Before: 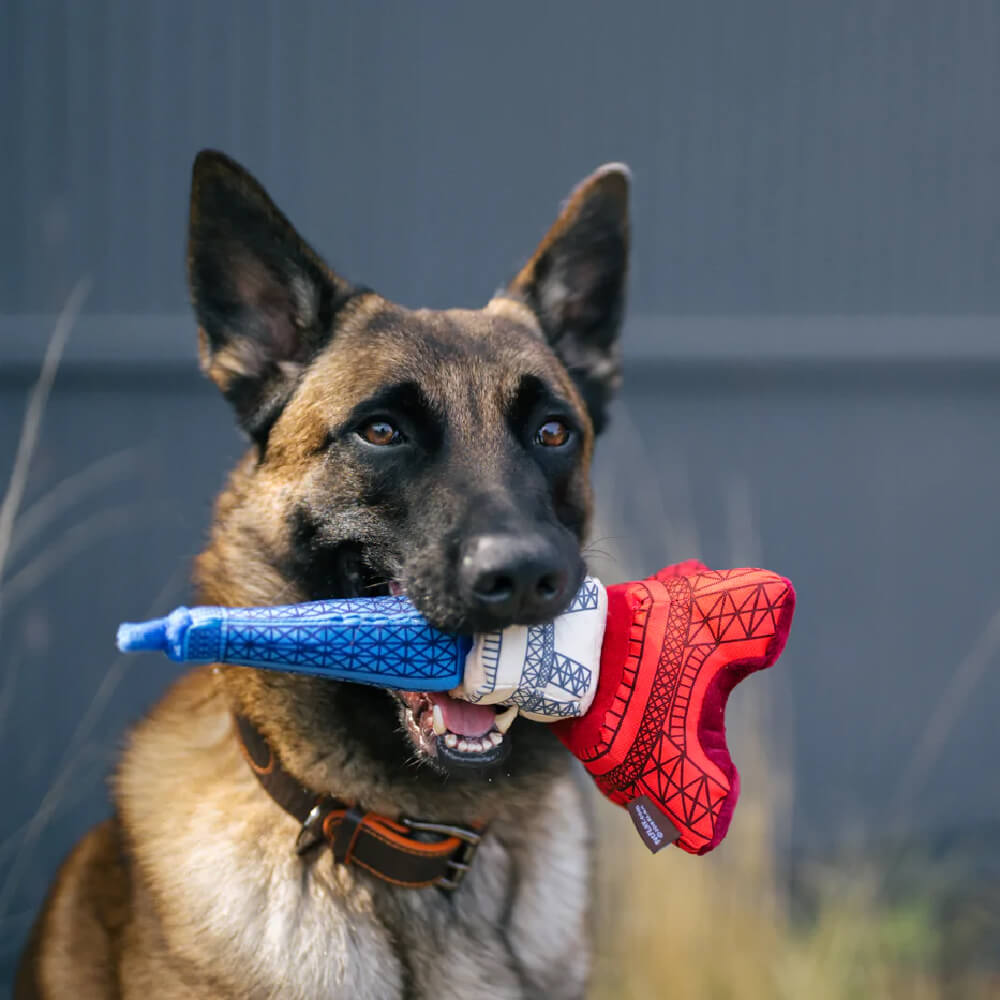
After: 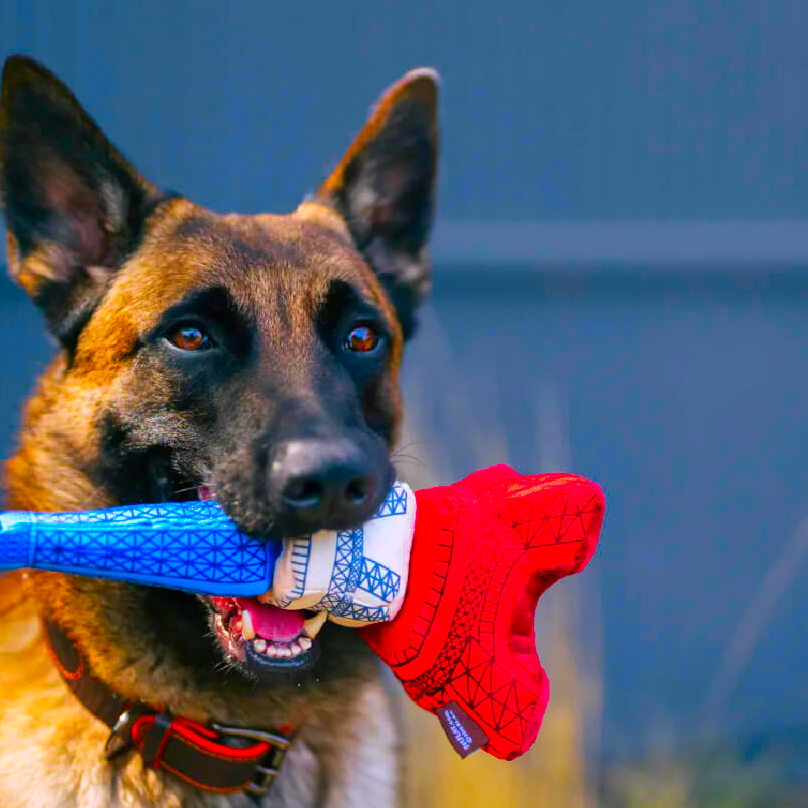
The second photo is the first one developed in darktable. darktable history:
crop: left 19.159%, top 9.58%, bottom 9.58%
color correction: highlights a* 1.59, highlights b* -1.7, saturation 2.48
